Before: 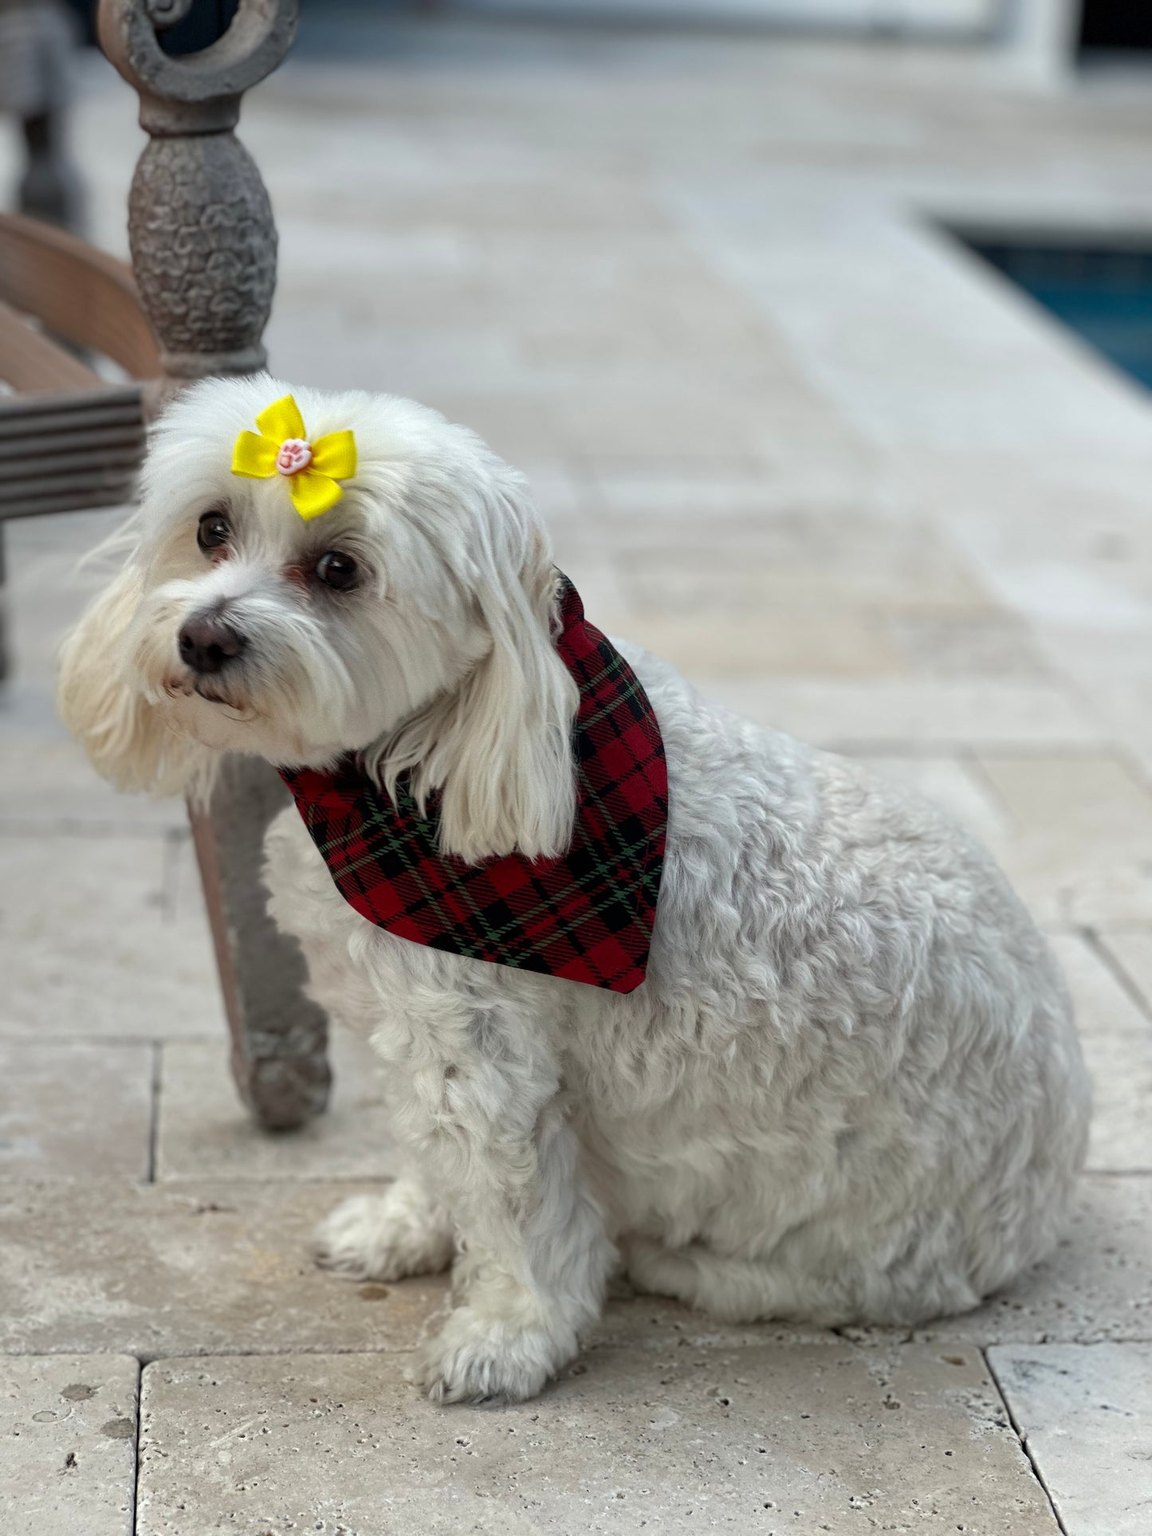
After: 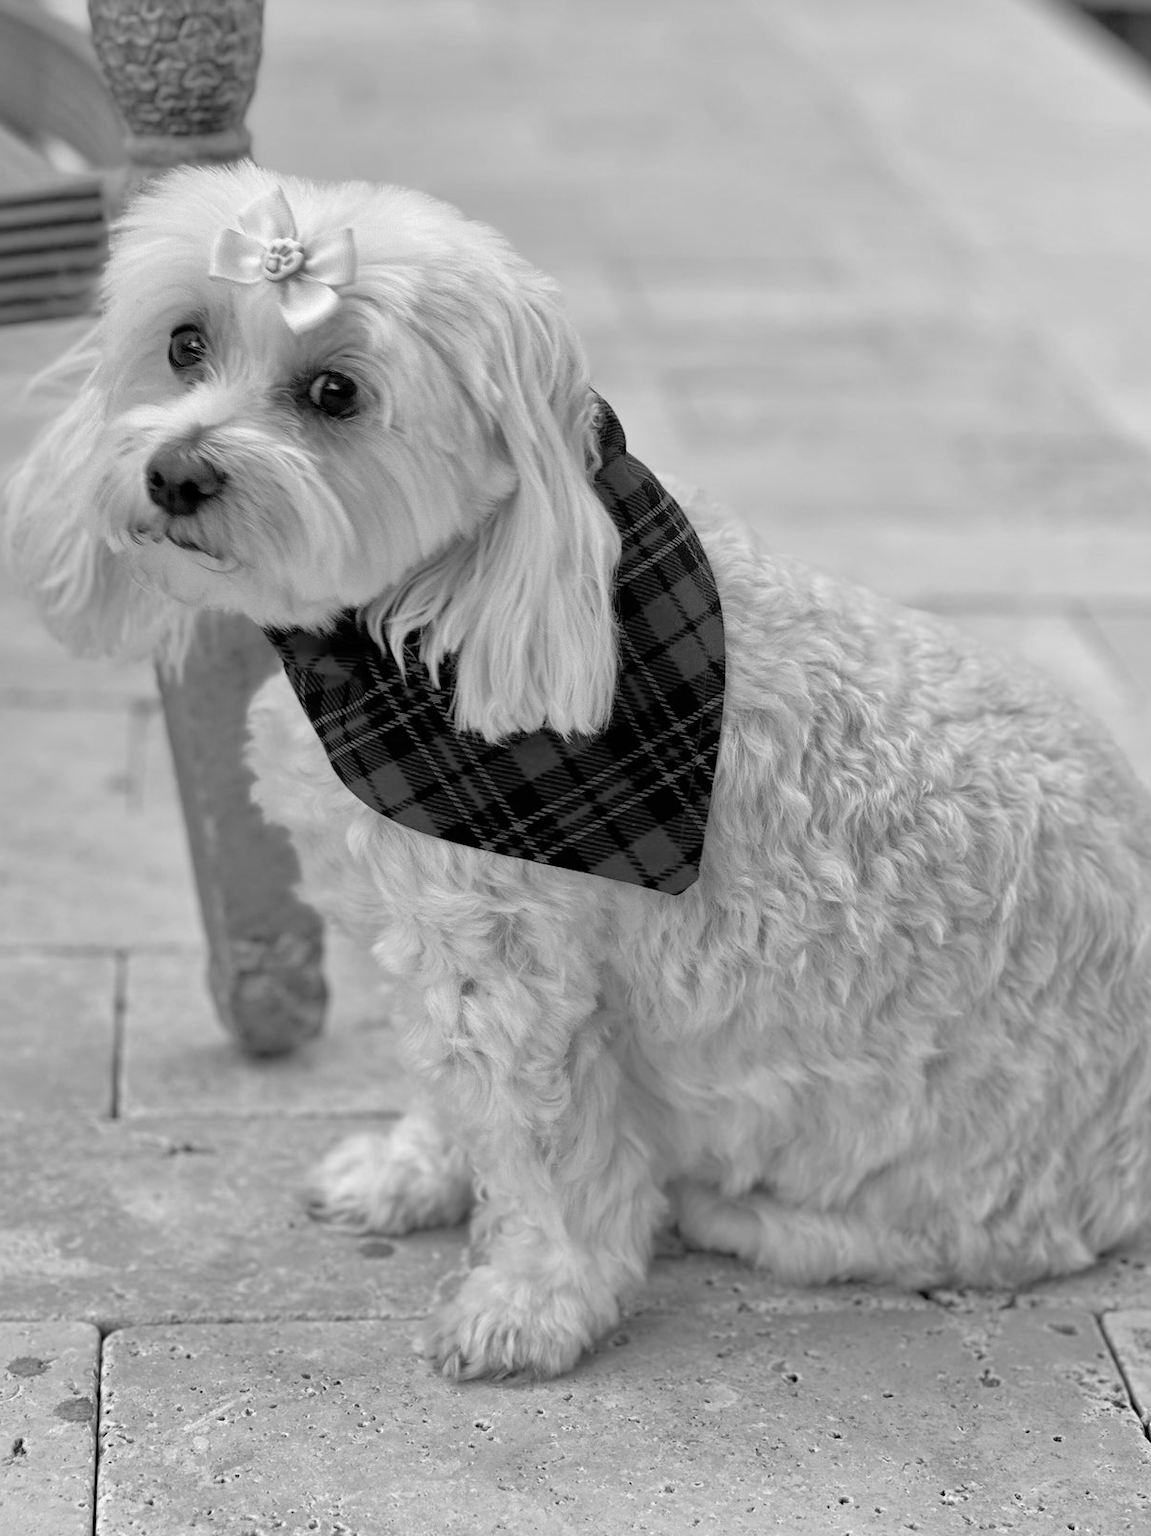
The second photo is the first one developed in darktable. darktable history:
tone equalizer: -7 EV 0.15 EV, -6 EV 0.6 EV, -5 EV 1.15 EV, -4 EV 1.33 EV, -3 EV 1.15 EV, -2 EV 0.6 EV, -1 EV 0.15 EV, mask exposure compensation -0.5 EV
crop and rotate: left 4.842%, top 15.51%, right 10.668%
monochrome: a 30.25, b 92.03
